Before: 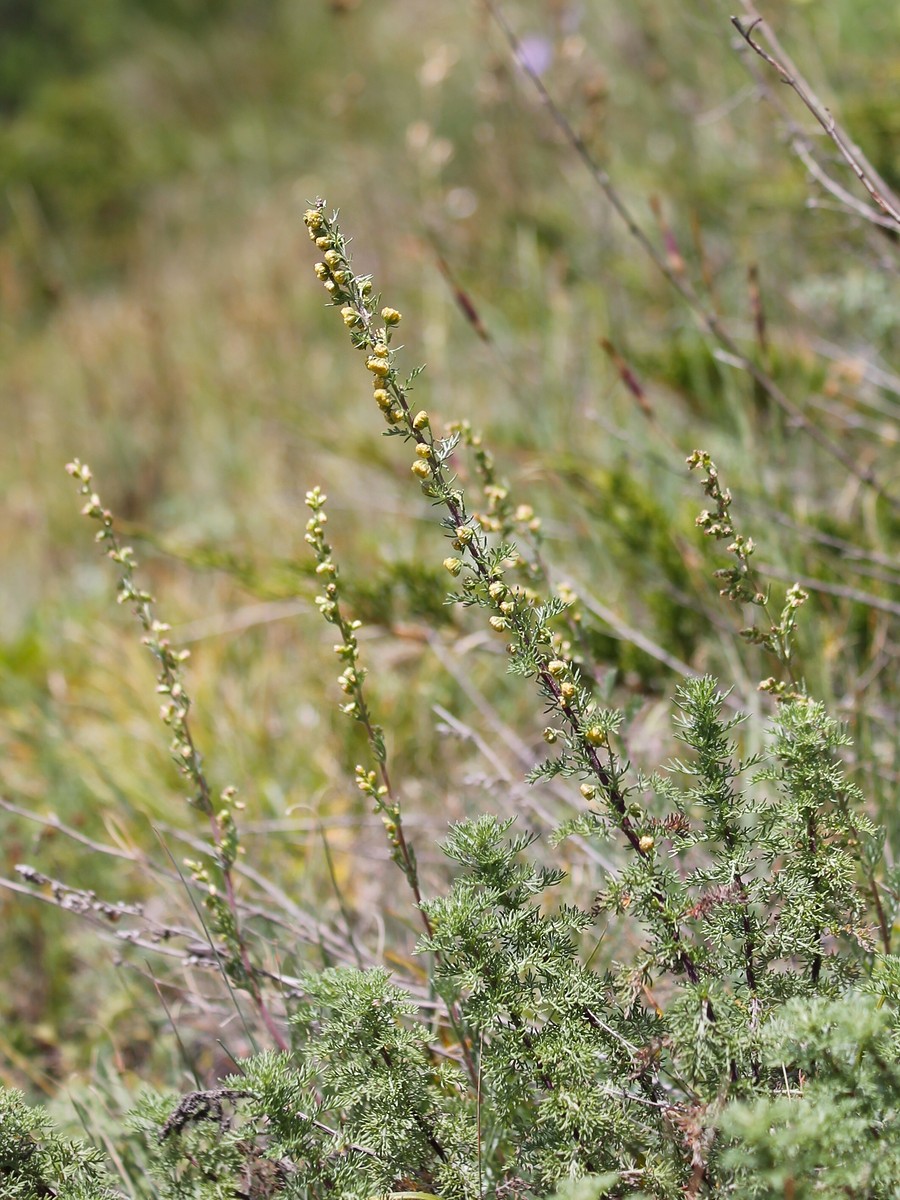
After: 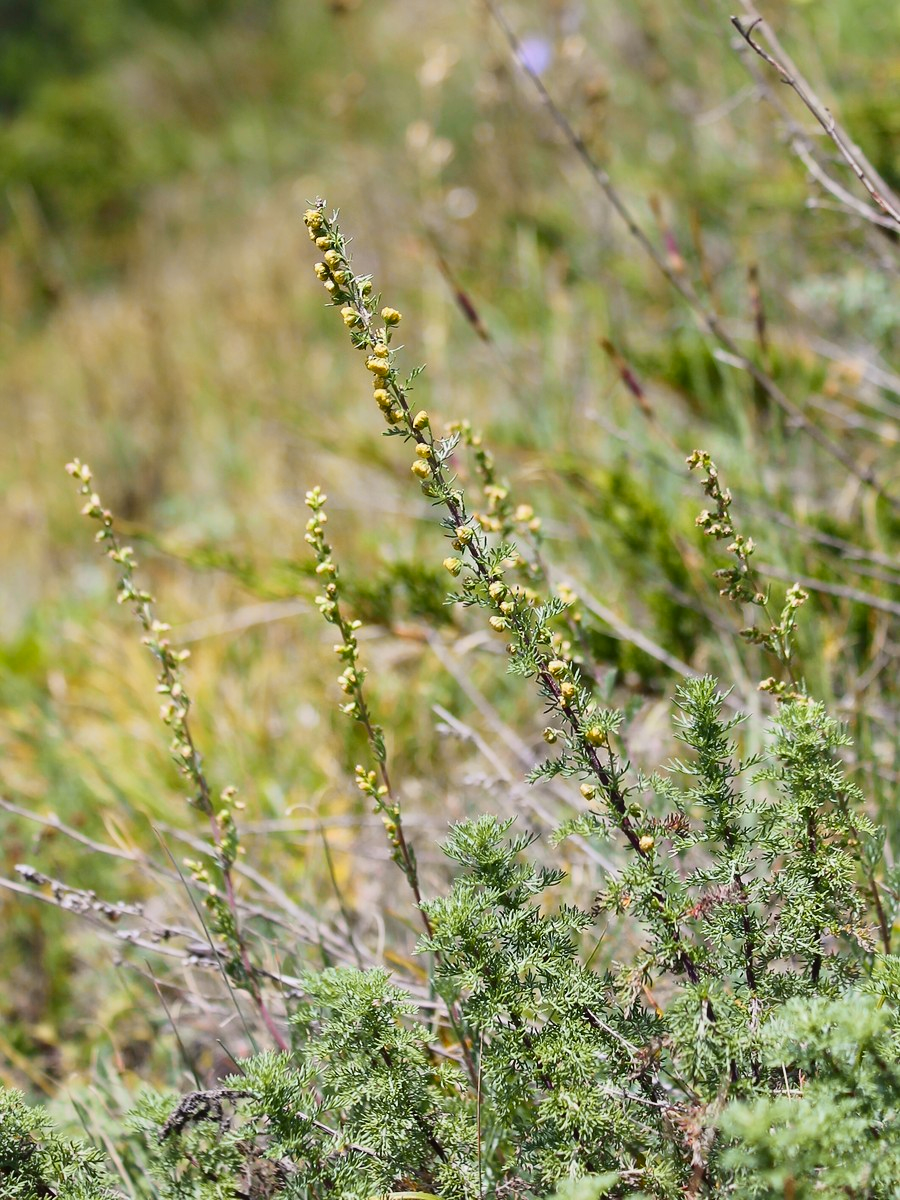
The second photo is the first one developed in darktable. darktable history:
tone curve: curves: ch0 [(0, 0.011) (0.139, 0.106) (0.295, 0.271) (0.499, 0.523) (0.739, 0.782) (0.857, 0.879) (1, 0.967)]; ch1 [(0, 0) (0.272, 0.249) (0.388, 0.385) (0.469, 0.456) (0.495, 0.497) (0.524, 0.518) (0.602, 0.623) (0.725, 0.779) (1, 1)]; ch2 [(0, 0) (0.125, 0.089) (0.353, 0.329) (0.443, 0.408) (0.502, 0.499) (0.548, 0.549) (0.608, 0.635) (1, 1)], color space Lab, independent channels, preserve colors none
